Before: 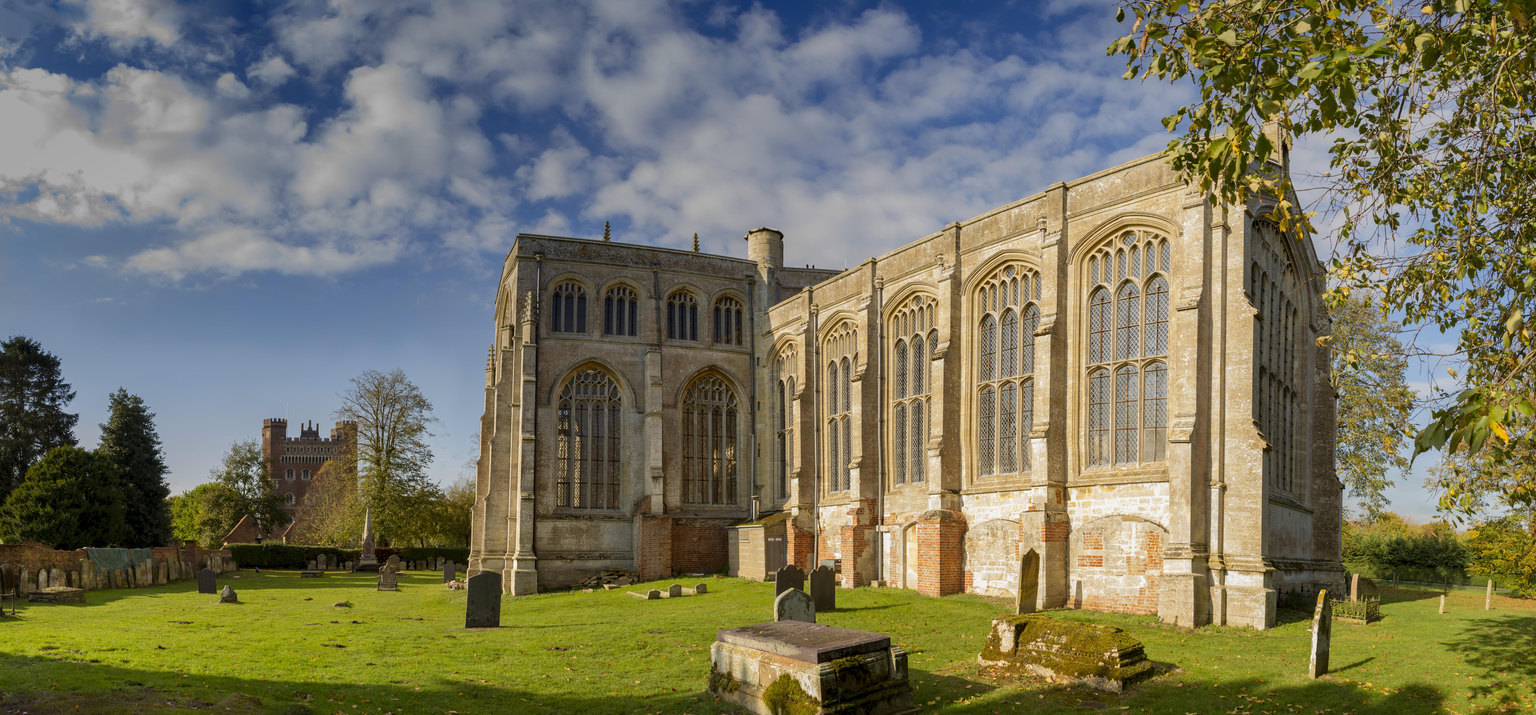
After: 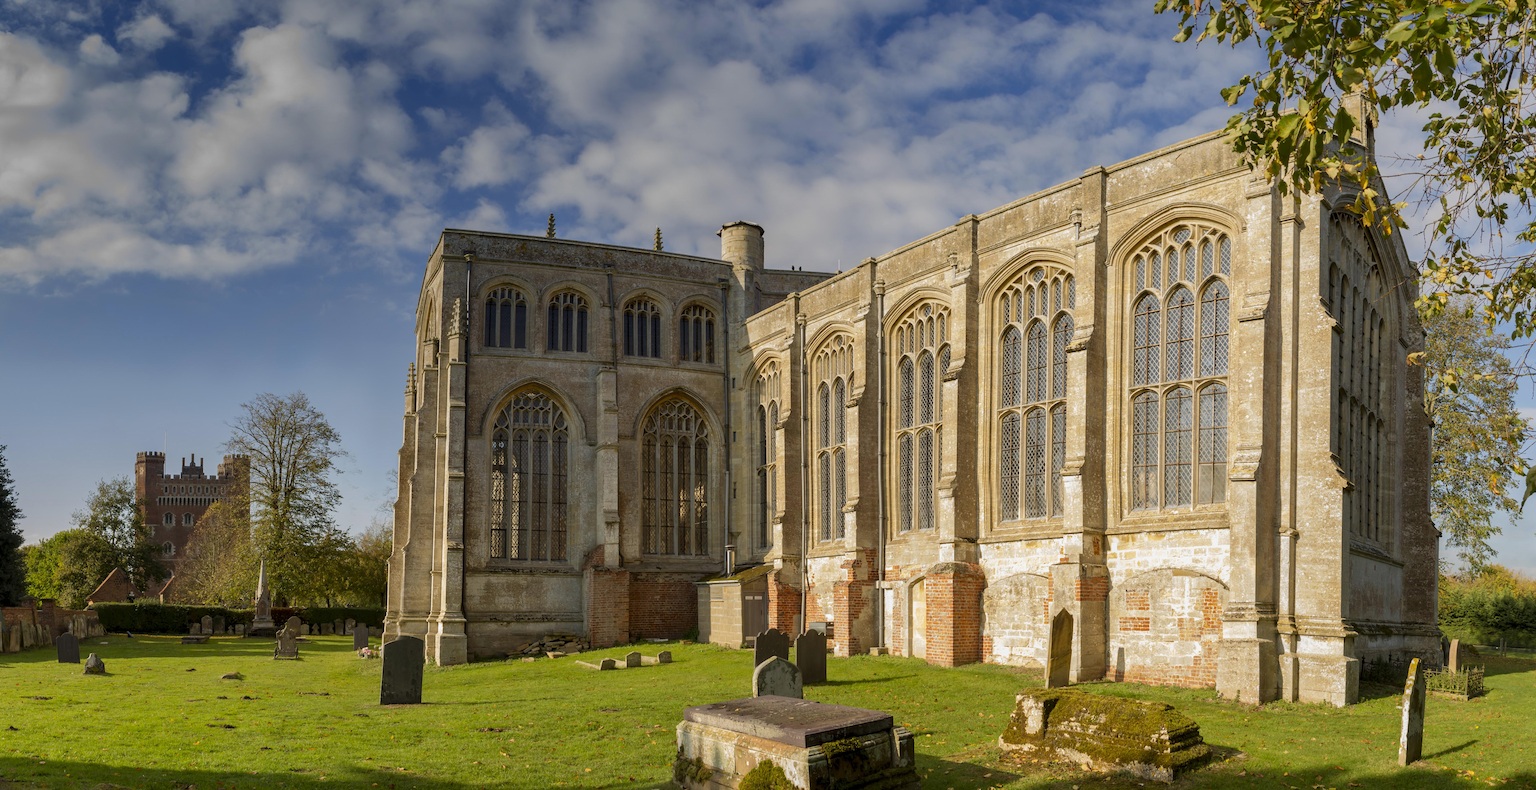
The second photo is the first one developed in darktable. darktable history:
base curve: curves: ch0 [(0, 0) (0.303, 0.277) (1, 1)]
crop: left 9.807%, top 6.259%, right 7.334%, bottom 2.177%
